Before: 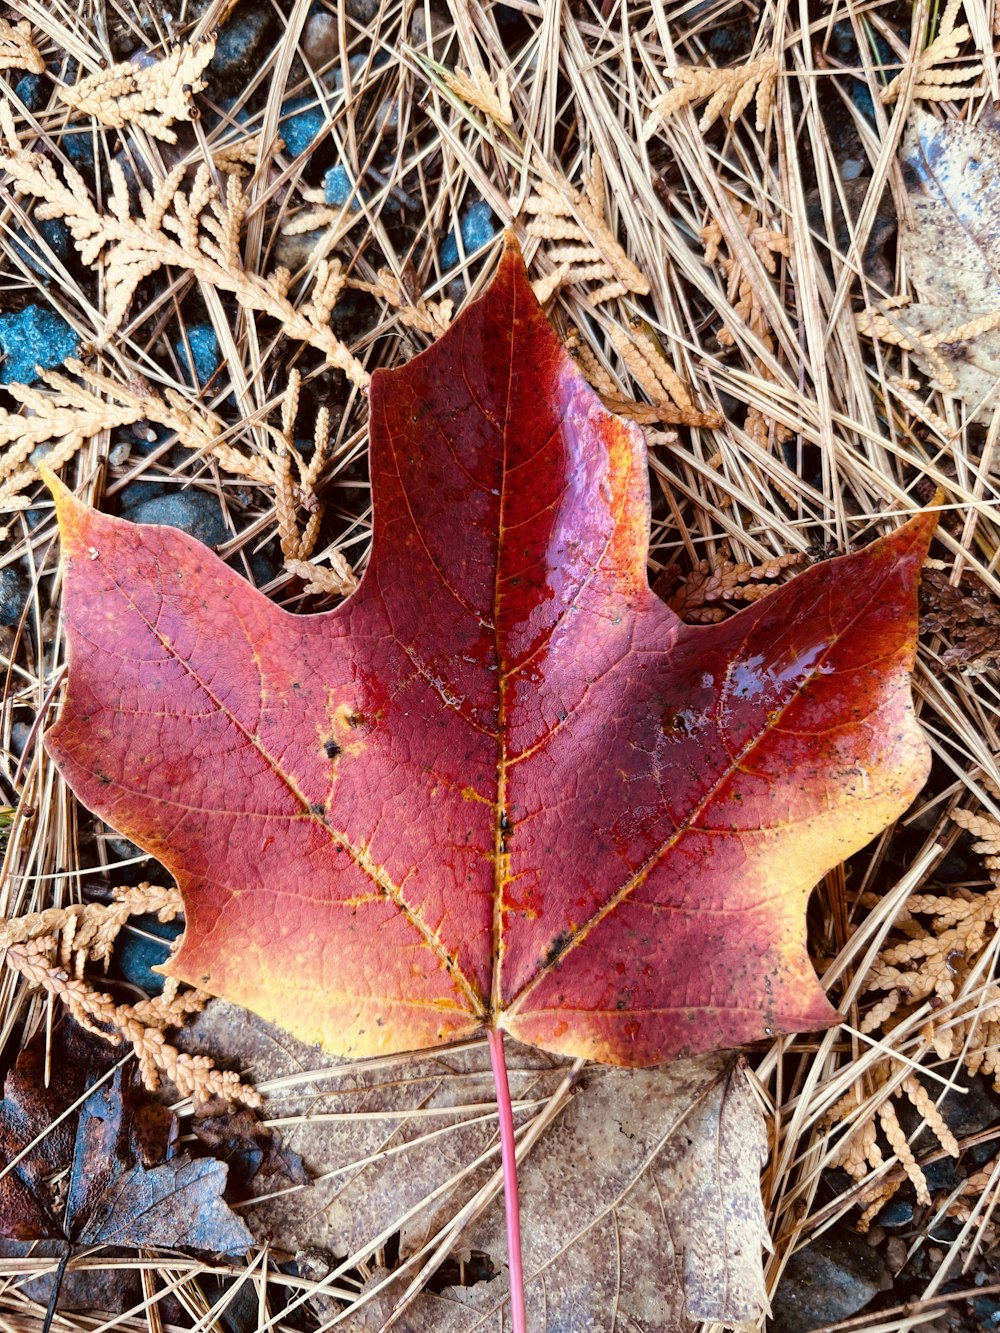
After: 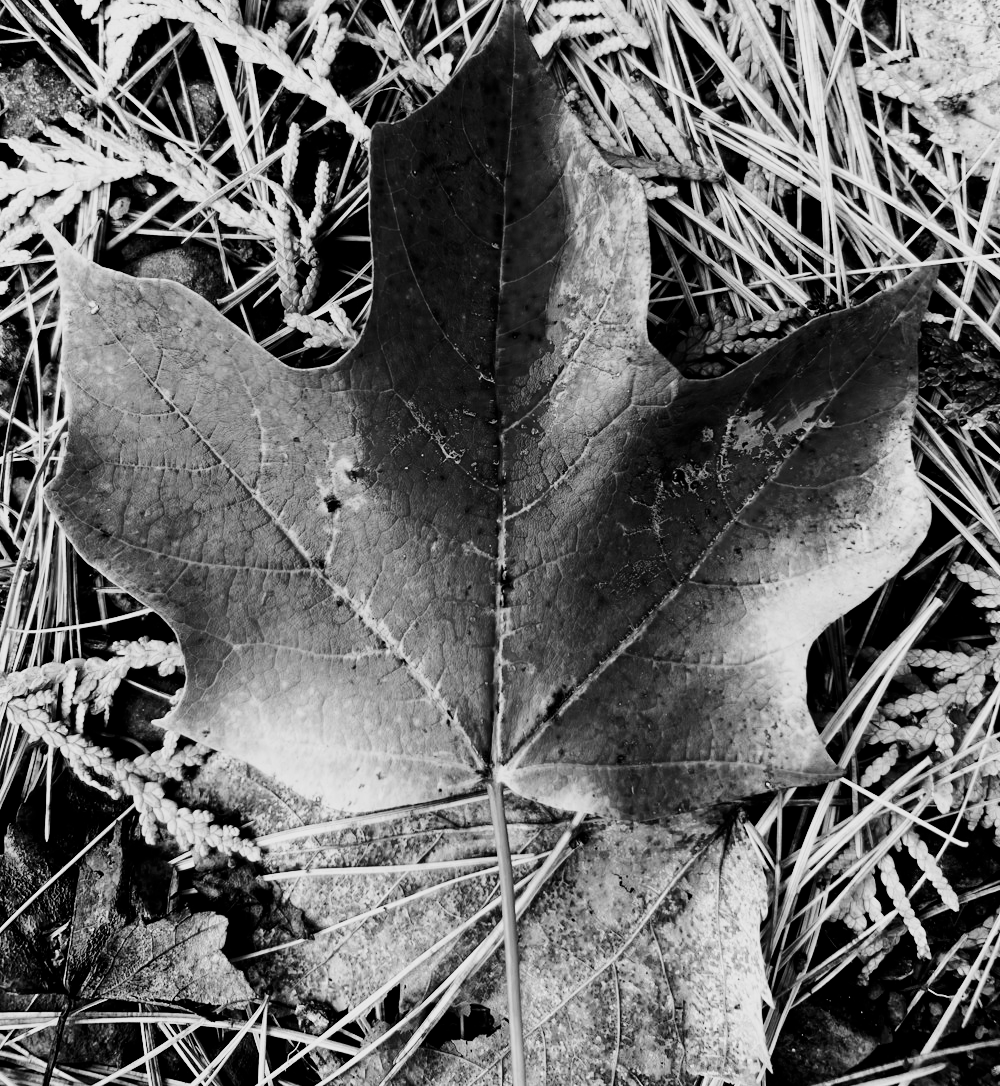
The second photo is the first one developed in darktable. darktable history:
monochrome: on, module defaults
contrast brightness saturation: contrast 0.21, brightness -0.11, saturation 0.21
crop and rotate: top 18.507%
filmic rgb: black relative exposure -5 EV, hardness 2.88, contrast 1.3, highlights saturation mix -30%
